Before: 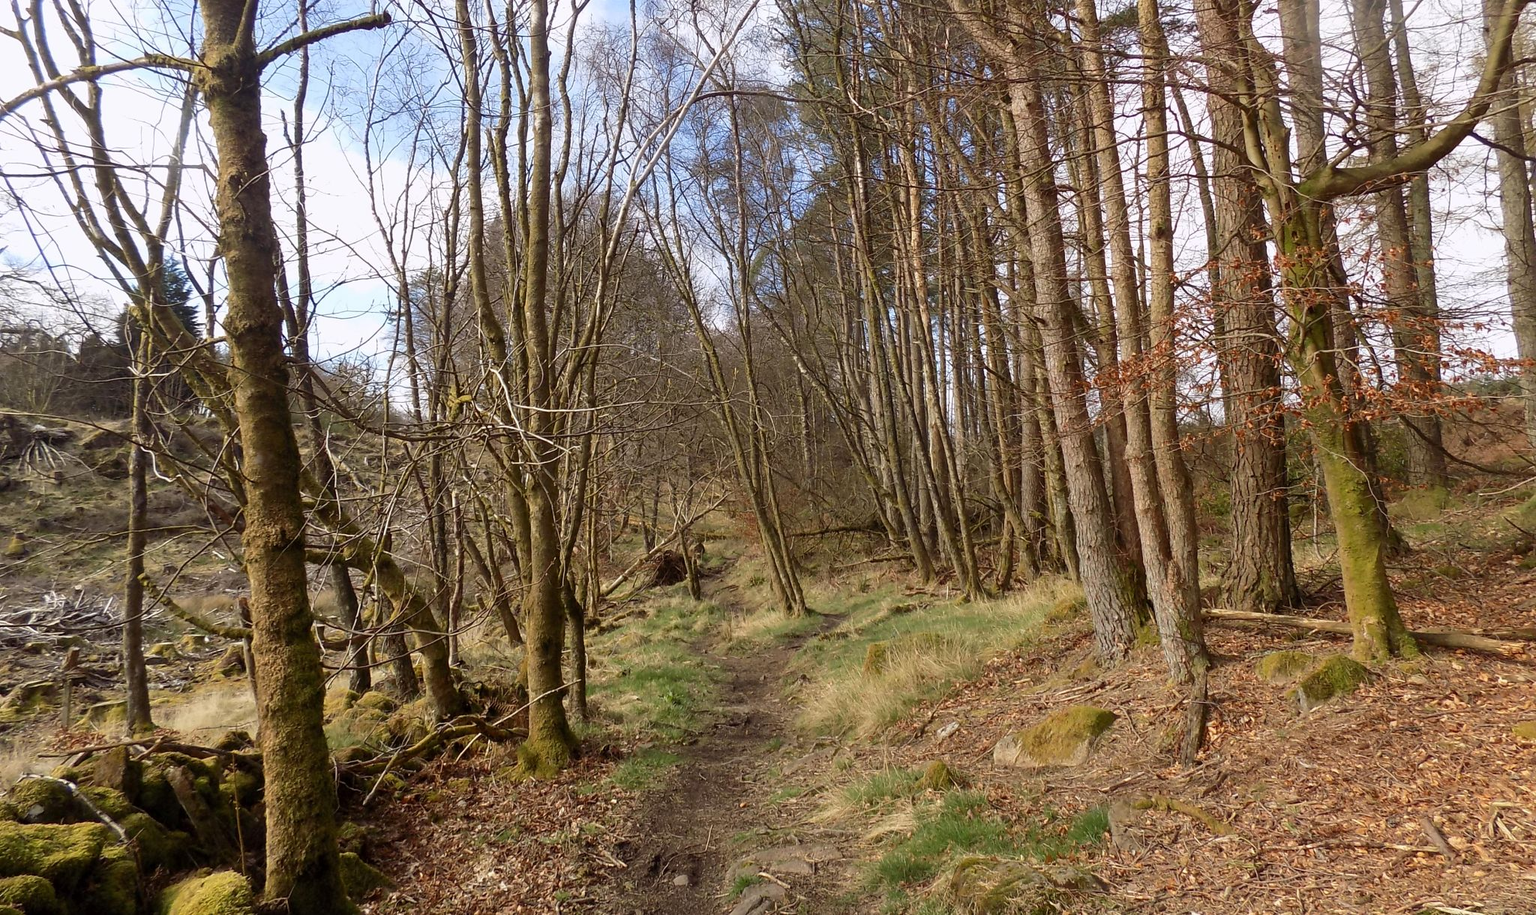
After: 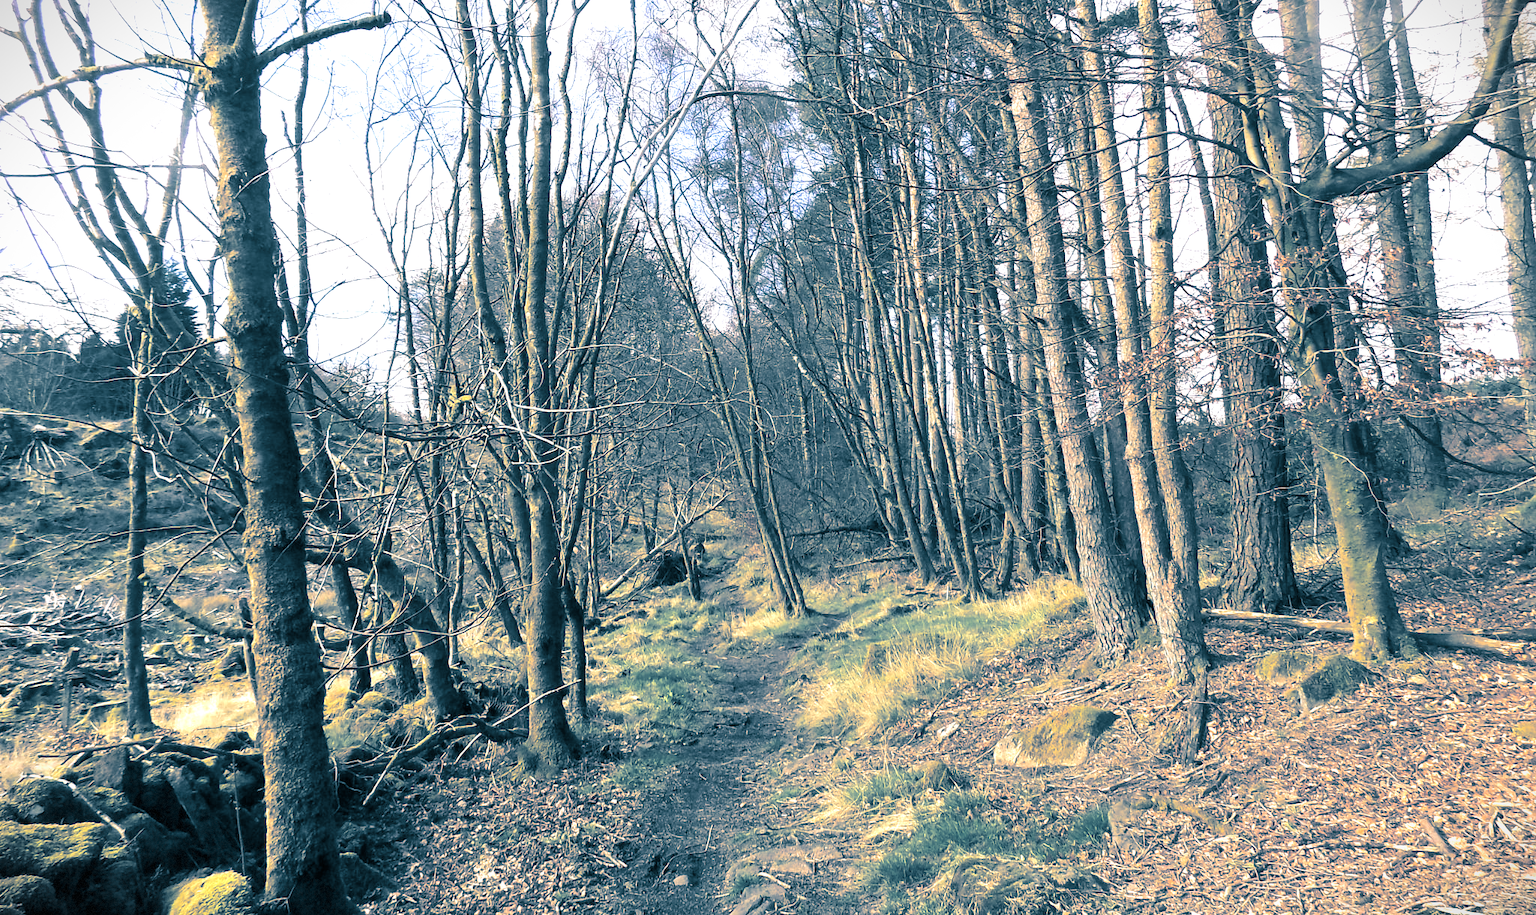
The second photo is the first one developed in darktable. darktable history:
split-toning: shadows › hue 212.4°, balance -70
exposure: black level correction 0, exposure 1.1 EV, compensate highlight preservation false
vignetting: fall-off start 100%, brightness -0.406, saturation -0.3, width/height ratio 1.324, dithering 8-bit output, unbound false
